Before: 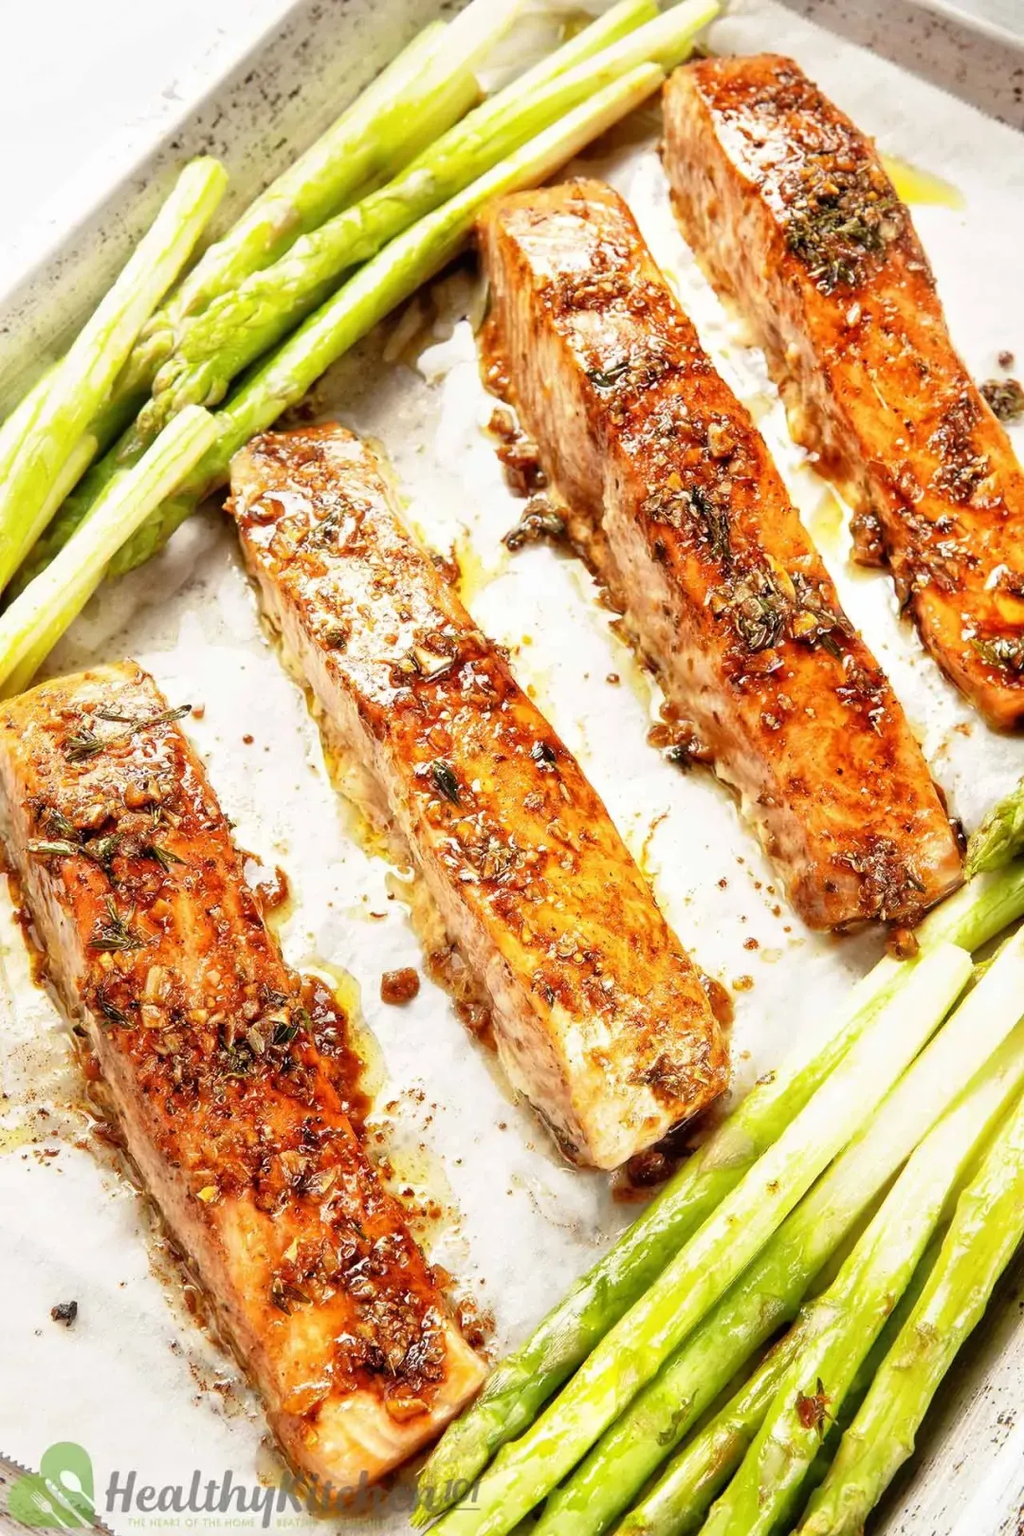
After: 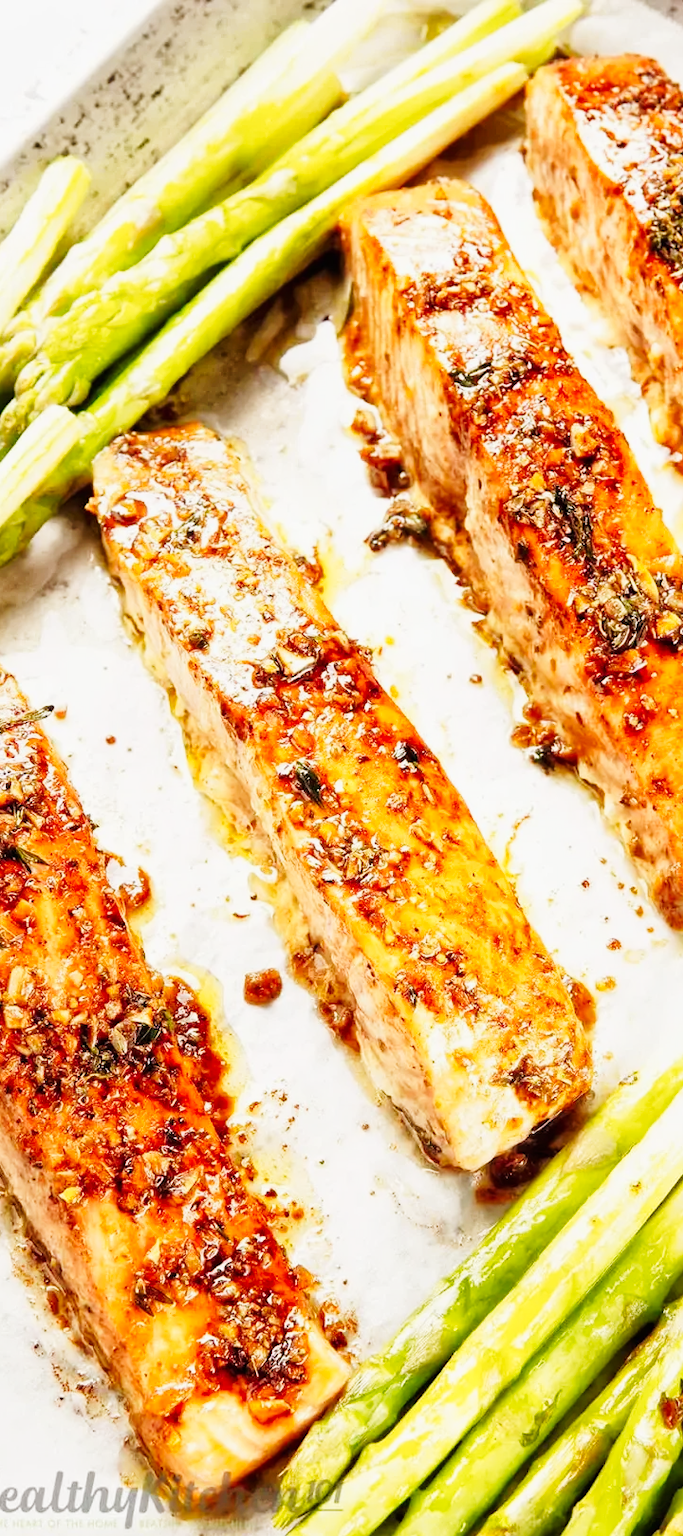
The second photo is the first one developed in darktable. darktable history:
crop and rotate: left 13.431%, right 19.894%
tone curve: curves: ch0 [(0, 0.003) (0.044, 0.025) (0.12, 0.089) (0.197, 0.168) (0.281, 0.273) (0.468, 0.548) (0.583, 0.691) (0.701, 0.815) (0.86, 0.922) (1, 0.982)]; ch1 [(0, 0) (0.232, 0.214) (0.404, 0.376) (0.461, 0.425) (0.493, 0.481) (0.501, 0.5) (0.517, 0.524) (0.55, 0.585) (0.598, 0.651) (0.671, 0.735) (0.796, 0.85) (1, 1)]; ch2 [(0, 0) (0.249, 0.216) (0.357, 0.317) (0.448, 0.432) (0.478, 0.492) (0.498, 0.499) (0.517, 0.527) (0.537, 0.564) (0.569, 0.617) (0.61, 0.659) (0.706, 0.75) (0.808, 0.809) (0.991, 0.968)], preserve colors none
